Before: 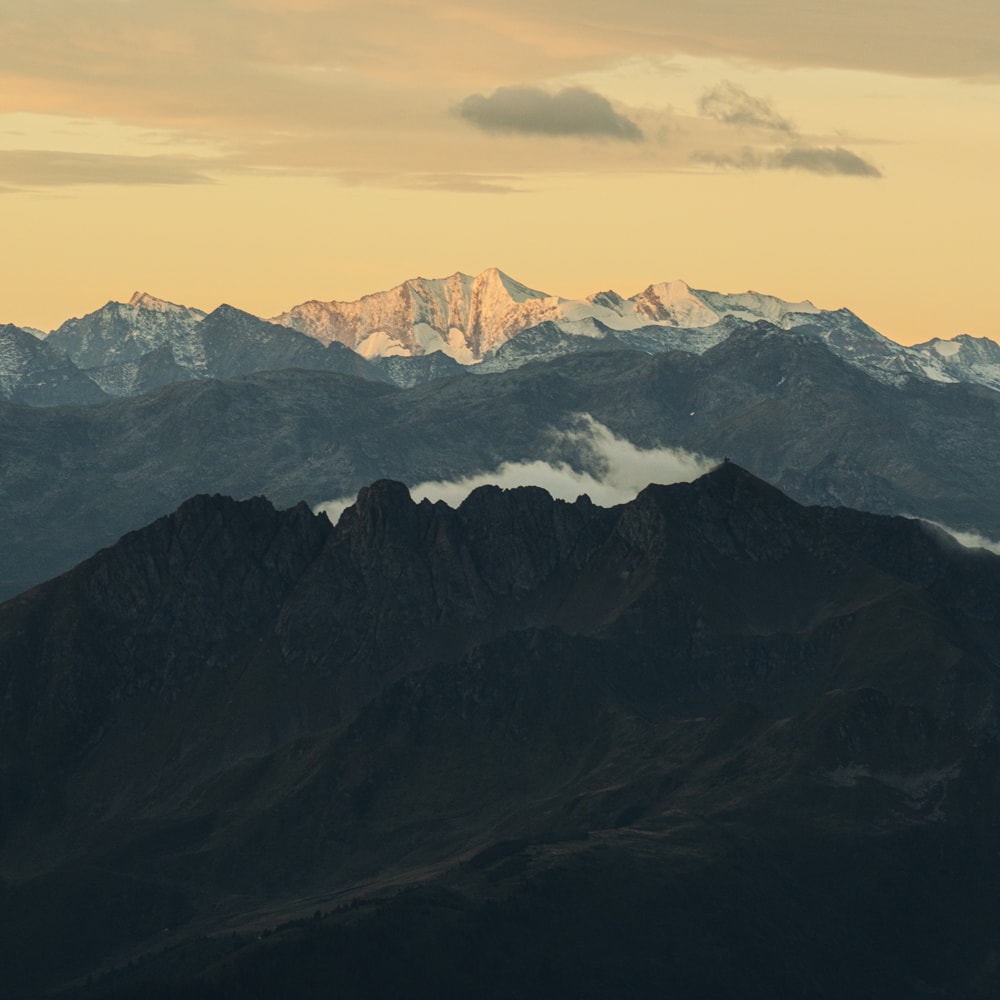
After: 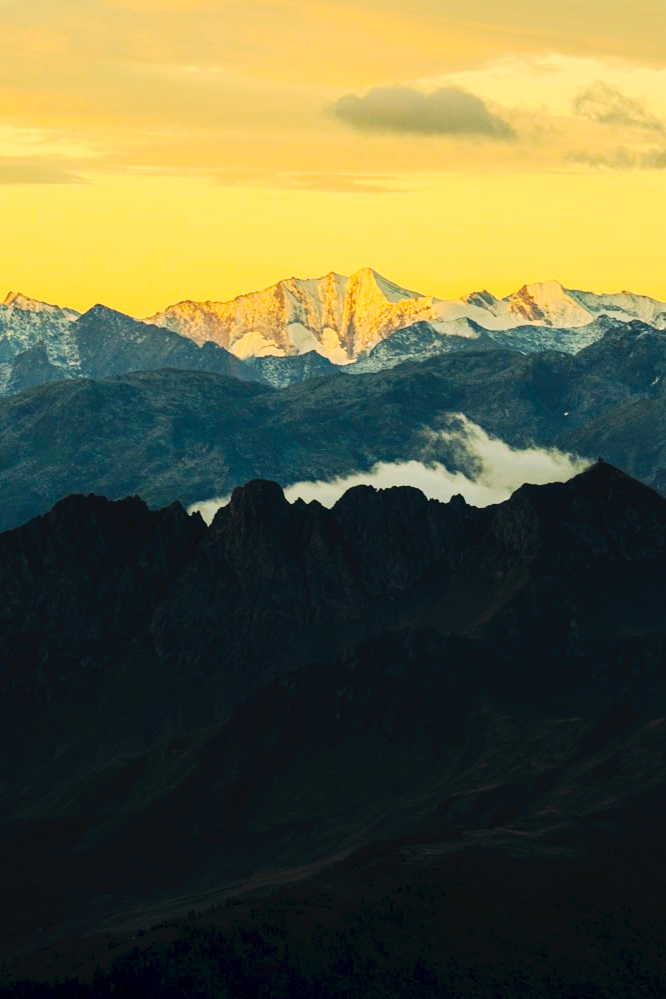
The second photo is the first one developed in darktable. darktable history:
tone curve: curves: ch0 [(0, 0) (0.003, 0.049) (0.011, 0.052) (0.025, 0.061) (0.044, 0.08) (0.069, 0.101) (0.1, 0.119) (0.136, 0.139) (0.177, 0.172) (0.224, 0.222) (0.277, 0.292) (0.335, 0.367) (0.399, 0.444) (0.468, 0.538) (0.543, 0.623) (0.623, 0.713) (0.709, 0.784) (0.801, 0.844) (0.898, 0.916) (1, 1)], preserve colors none
crop and rotate: left 12.673%, right 20.66%
color balance: lift [0.991, 1, 1, 1], gamma [0.996, 1, 1, 1], input saturation 98.52%, contrast 20.34%, output saturation 103.72%
color balance rgb: perceptual saturation grading › global saturation 30%, global vibrance 20%
